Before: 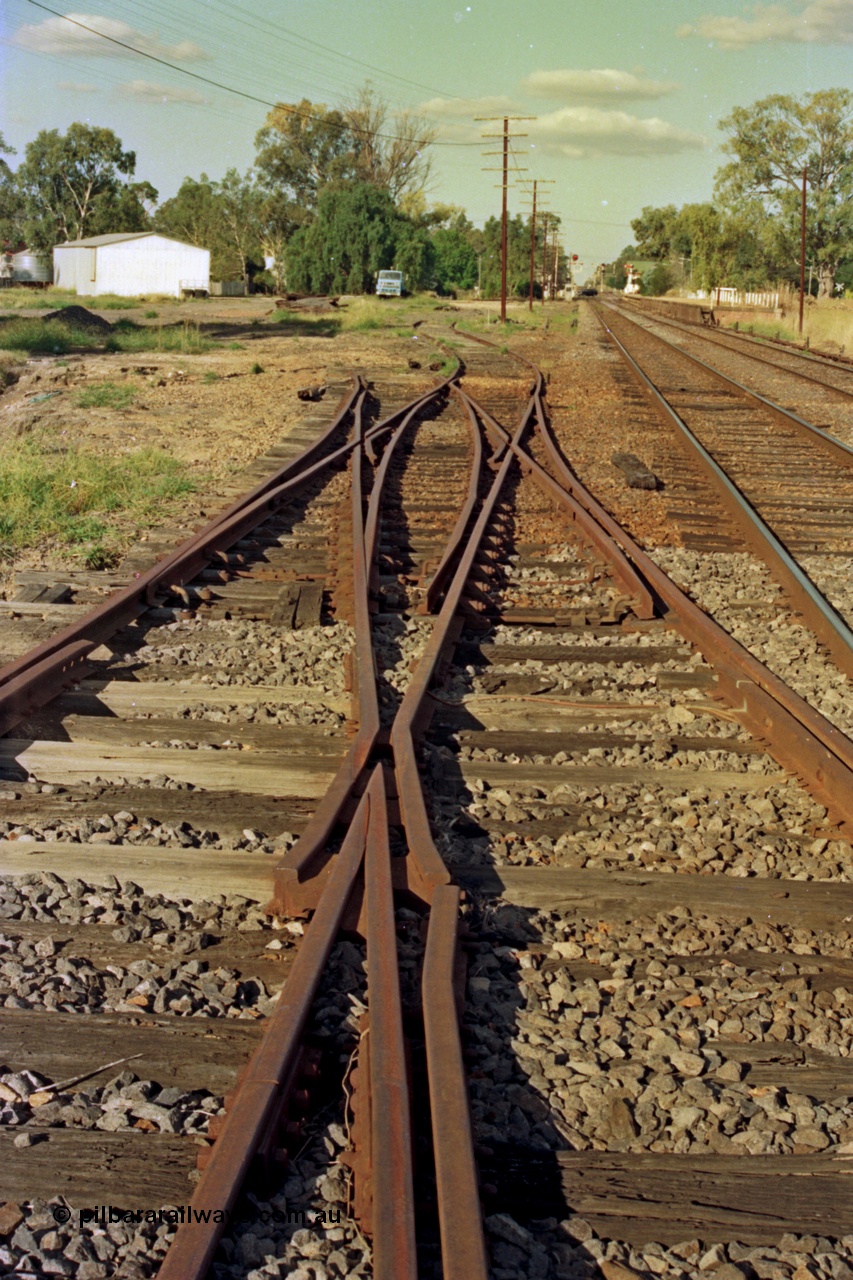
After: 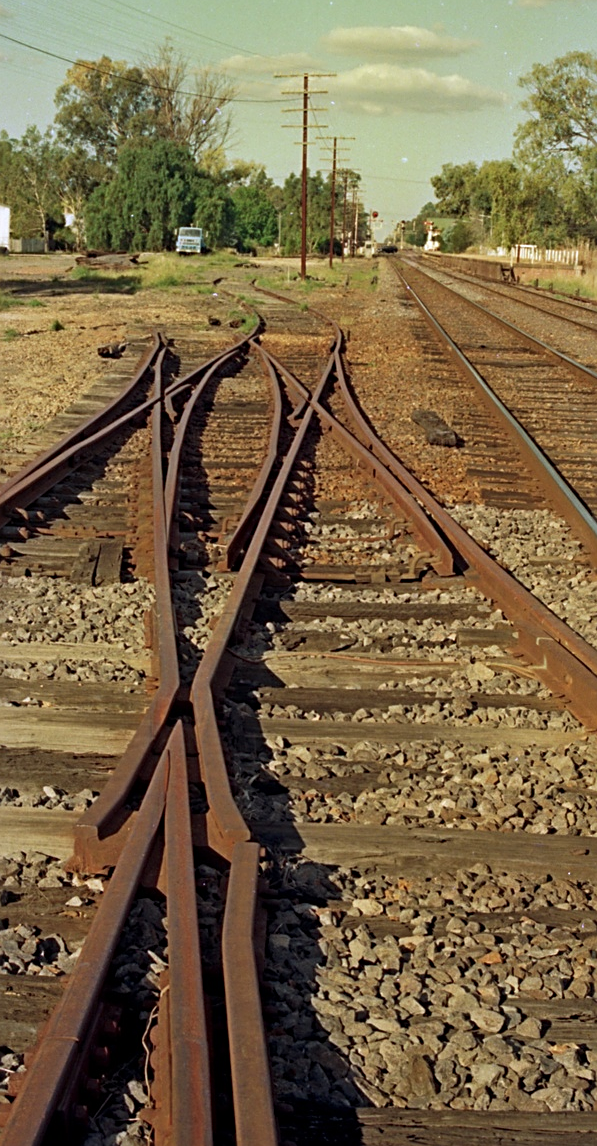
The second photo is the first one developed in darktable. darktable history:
crop and rotate: left 23.558%, top 3.4%, right 6.382%, bottom 7.062%
sharpen: on, module defaults
